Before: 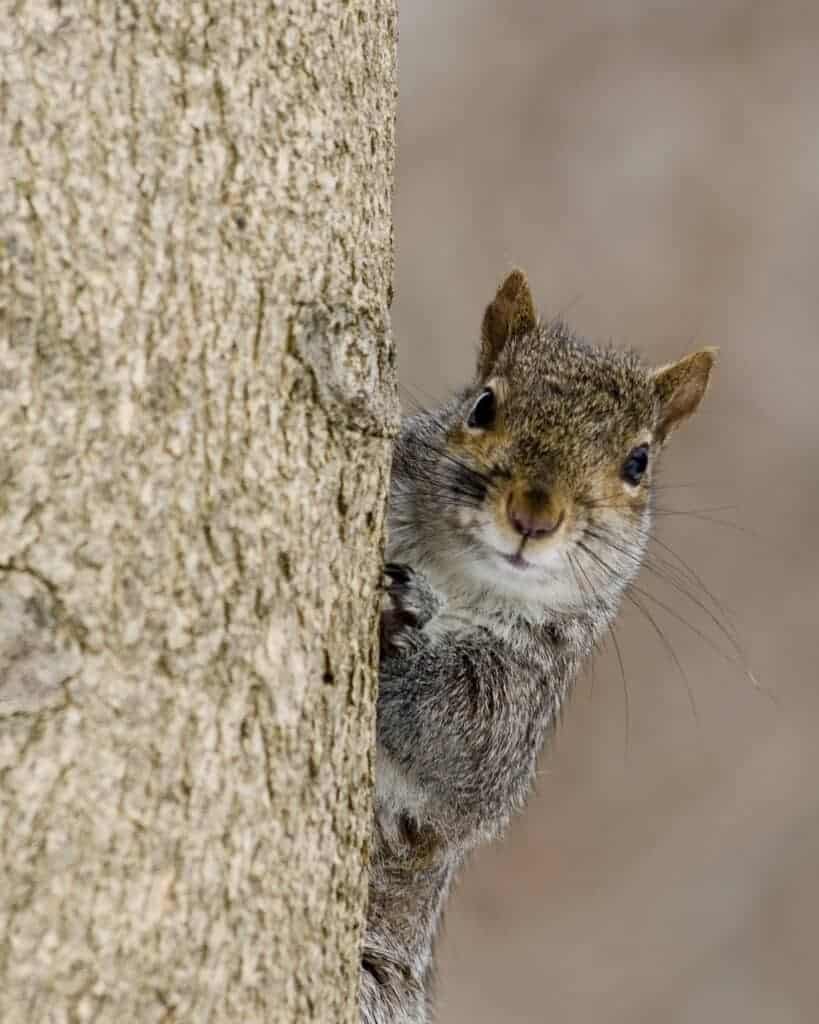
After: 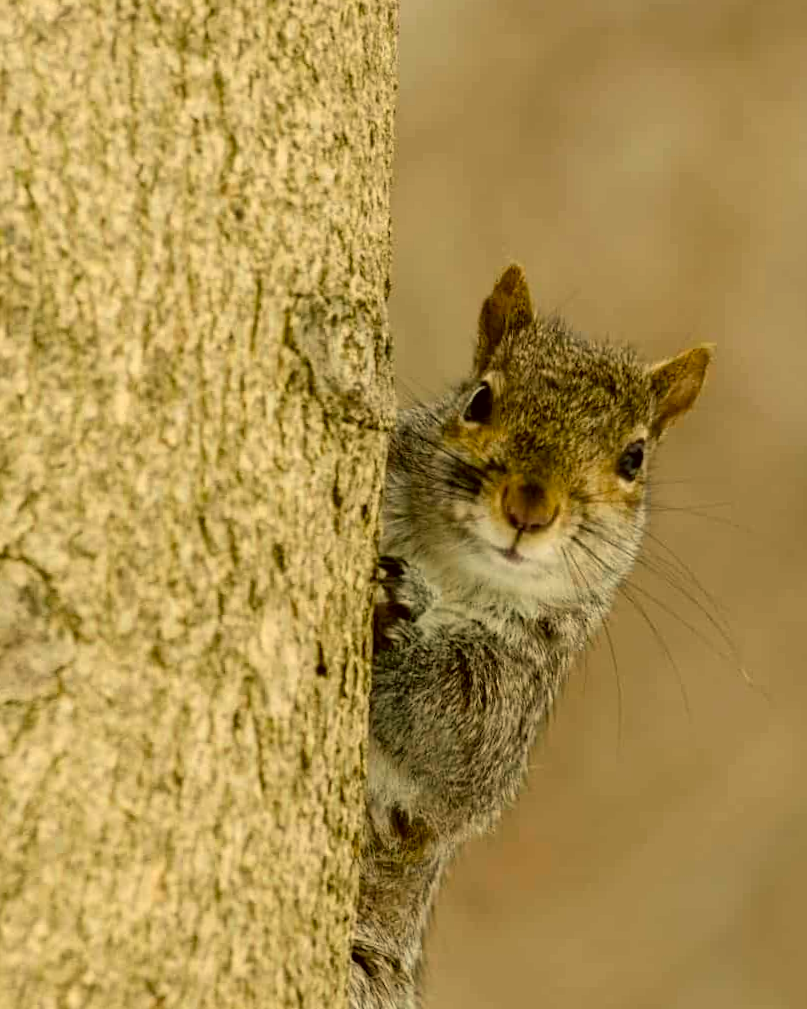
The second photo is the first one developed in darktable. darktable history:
color correction: highlights a* 0.178, highlights b* 29.12, shadows a* -0.256, shadows b* 21.71
crop and rotate: angle -0.648°
